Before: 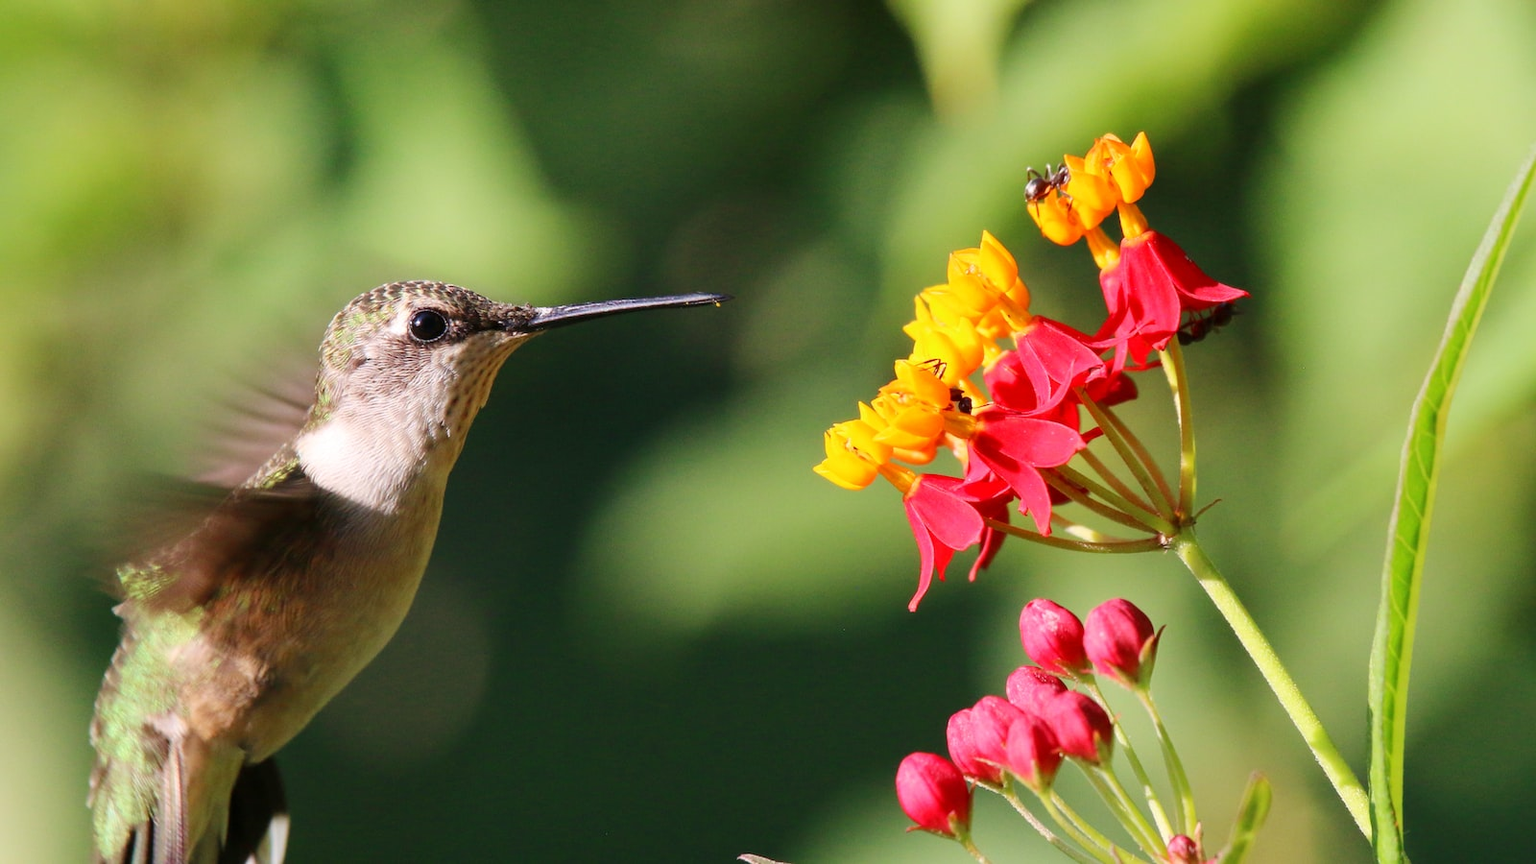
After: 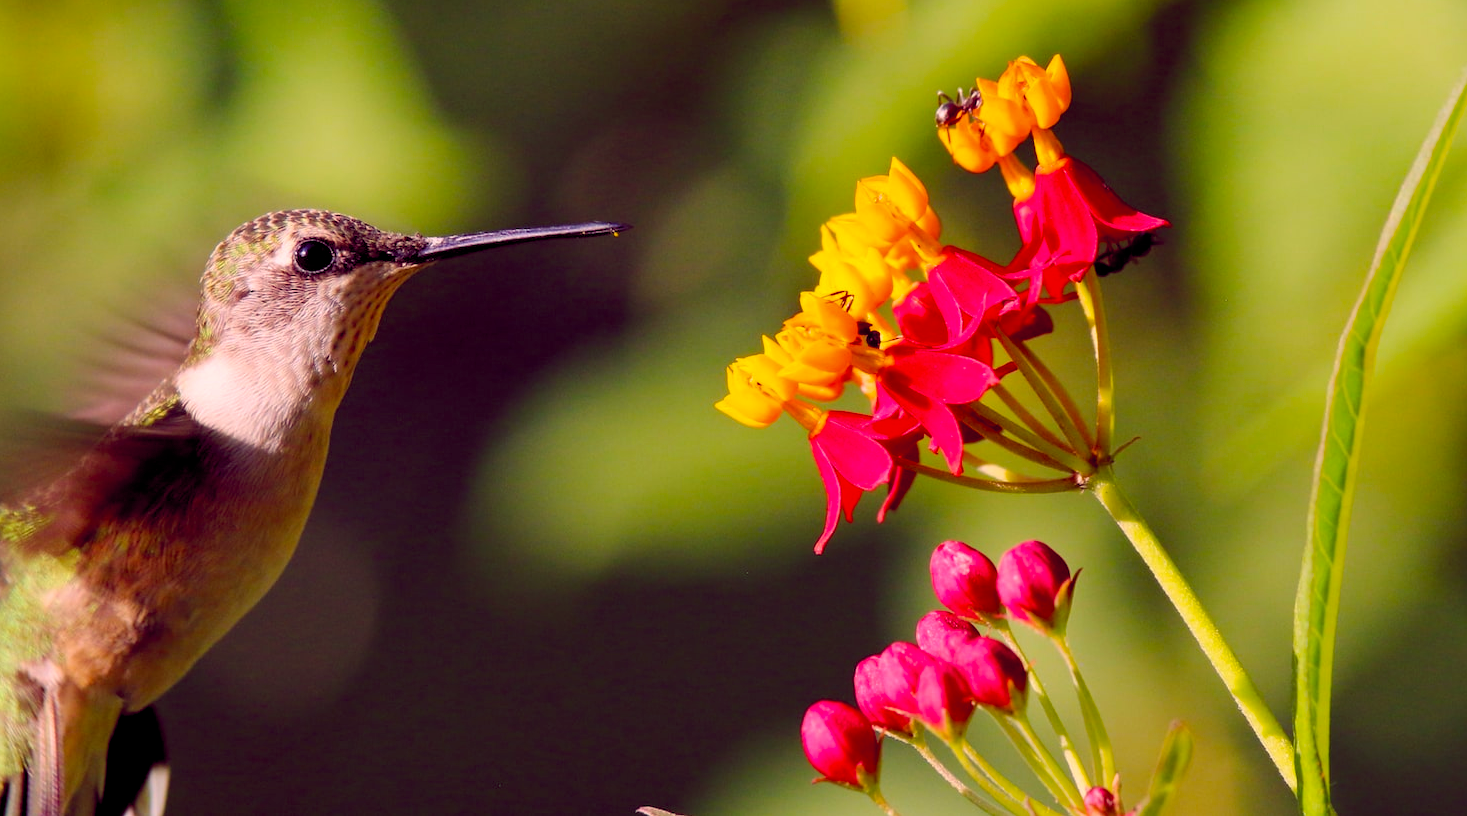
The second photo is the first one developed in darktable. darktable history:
color balance rgb: shadows lift › chroma 6.43%, shadows lift › hue 305.74°, highlights gain › chroma 2.43%, highlights gain › hue 35.74°, global offset › chroma 0.28%, global offset › hue 320.29°, linear chroma grading › global chroma 5.5%, perceptual saturation grading › global saturation 30%, contrast 5.15%
exposure: black level correction 0.006, exposure -0.226 EV, compensate highlight preservation false
crop and rotate: left 8.262%, top 9.226%
